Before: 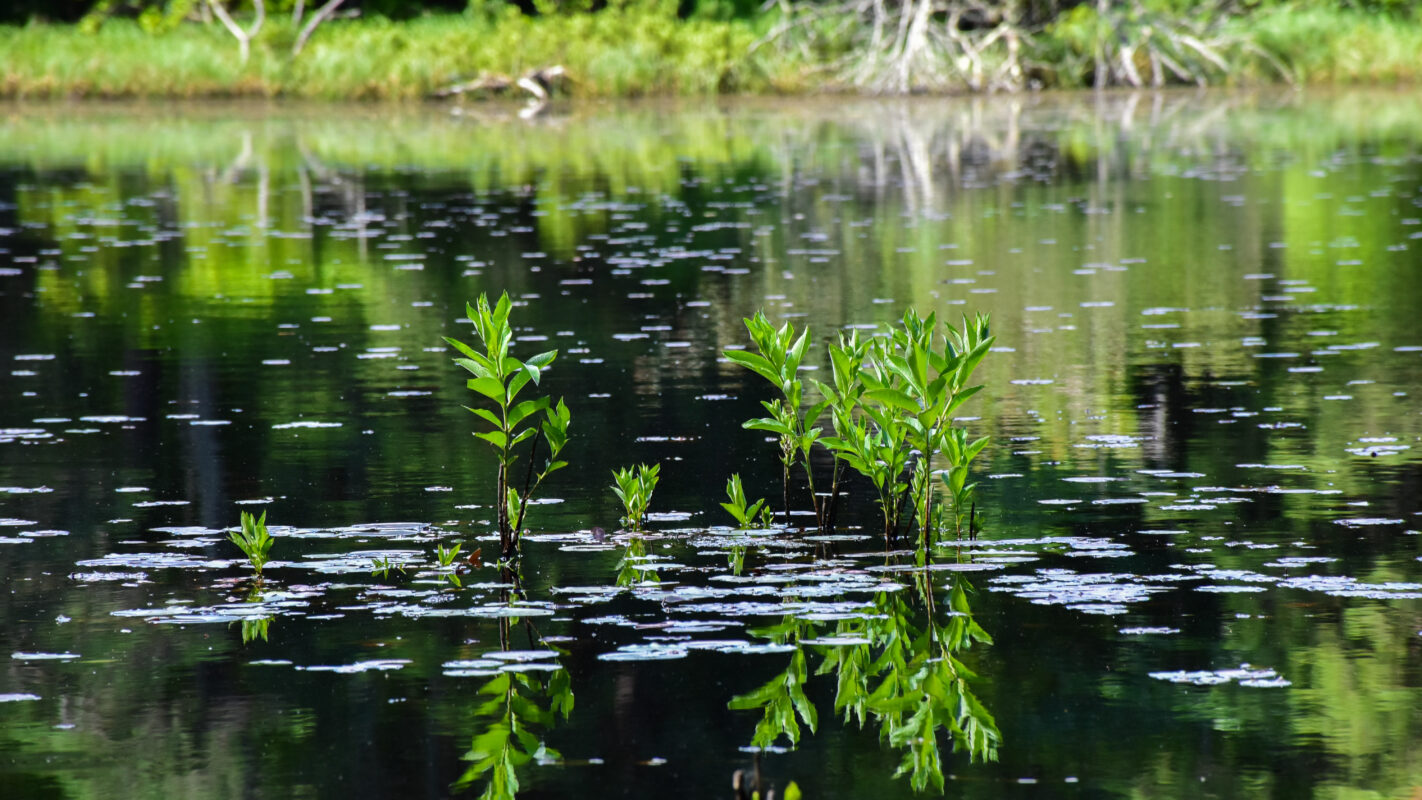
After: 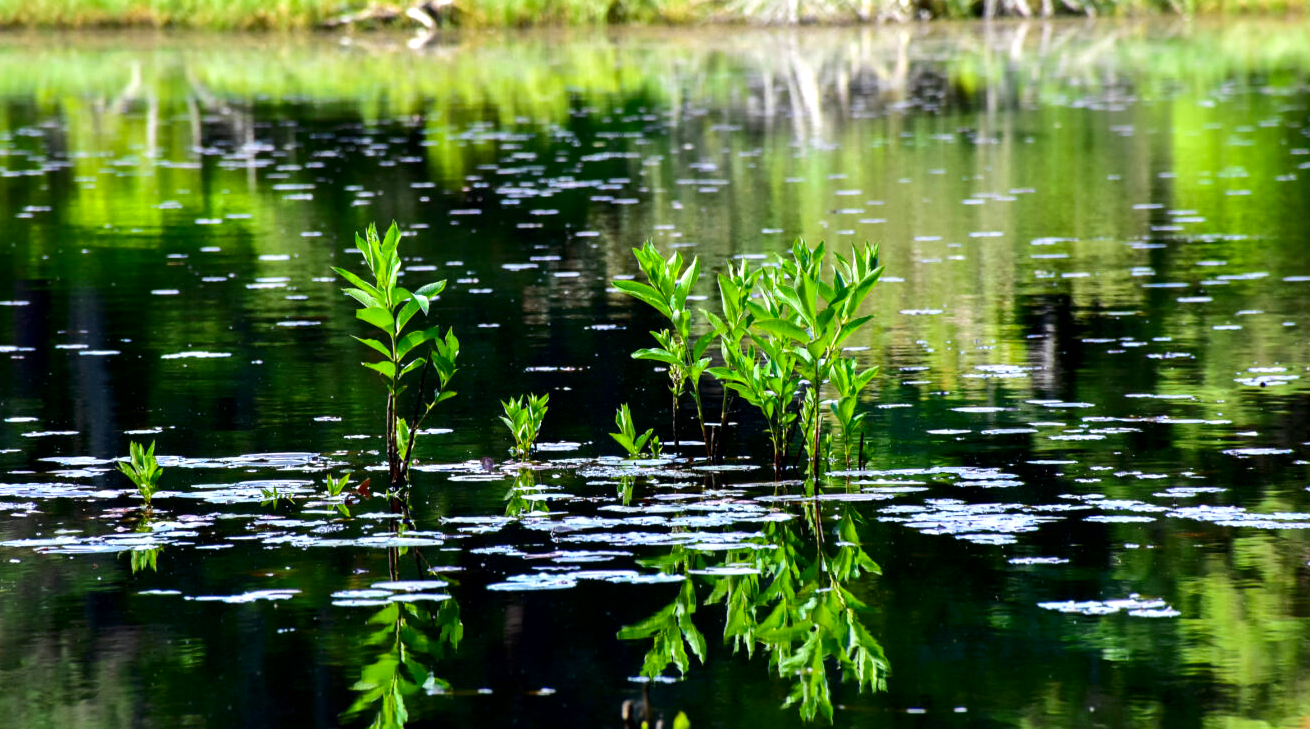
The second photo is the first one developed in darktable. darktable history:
contrast brightness saturation: contrast 0.128, brightness -0.056, saturation 0.153
exposure: black level correction 0.005, exposure 0.412 EV, compensate highlight preservation false
crop and rotate: left 7.812%, top 8.773%
